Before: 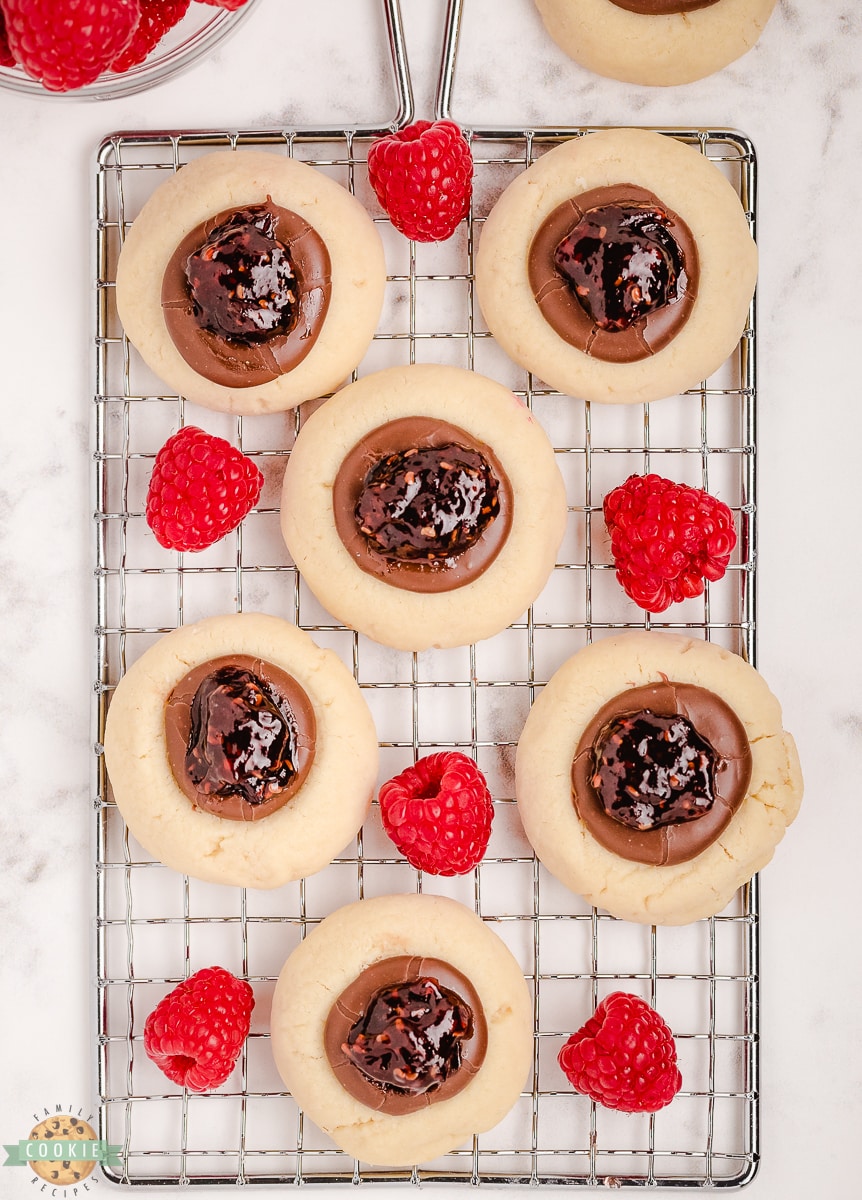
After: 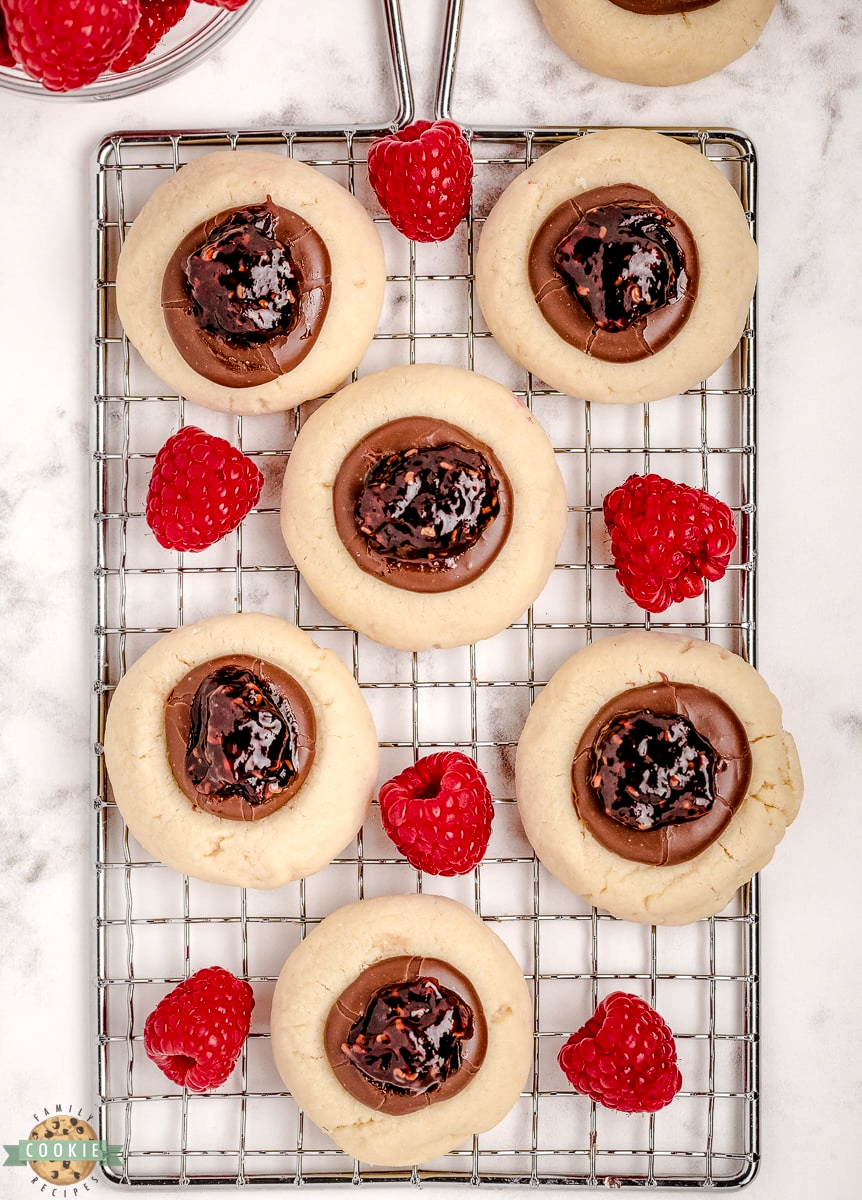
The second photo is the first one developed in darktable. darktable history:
local contrast: detail 160%
tone equalizer: edges refinement/feathering 500, mask exposure compensation -1.57 EV, preserve details no
